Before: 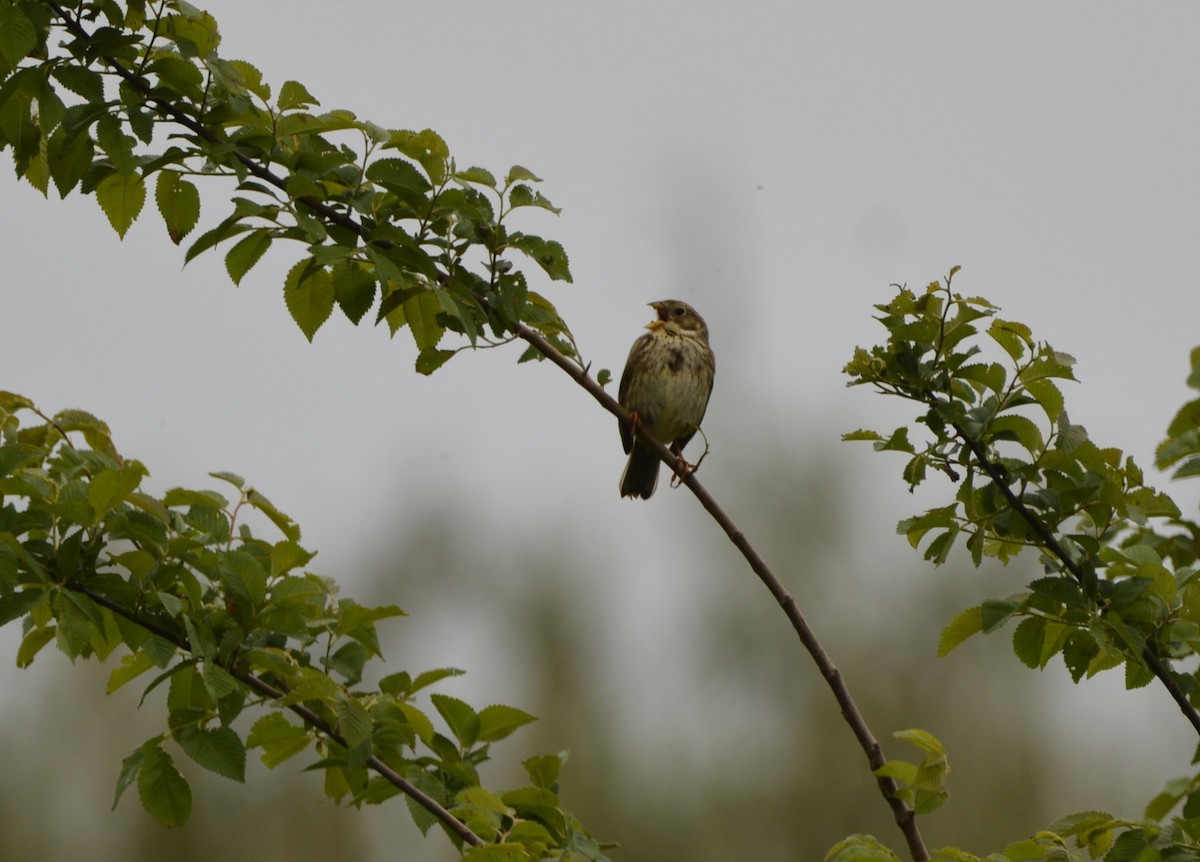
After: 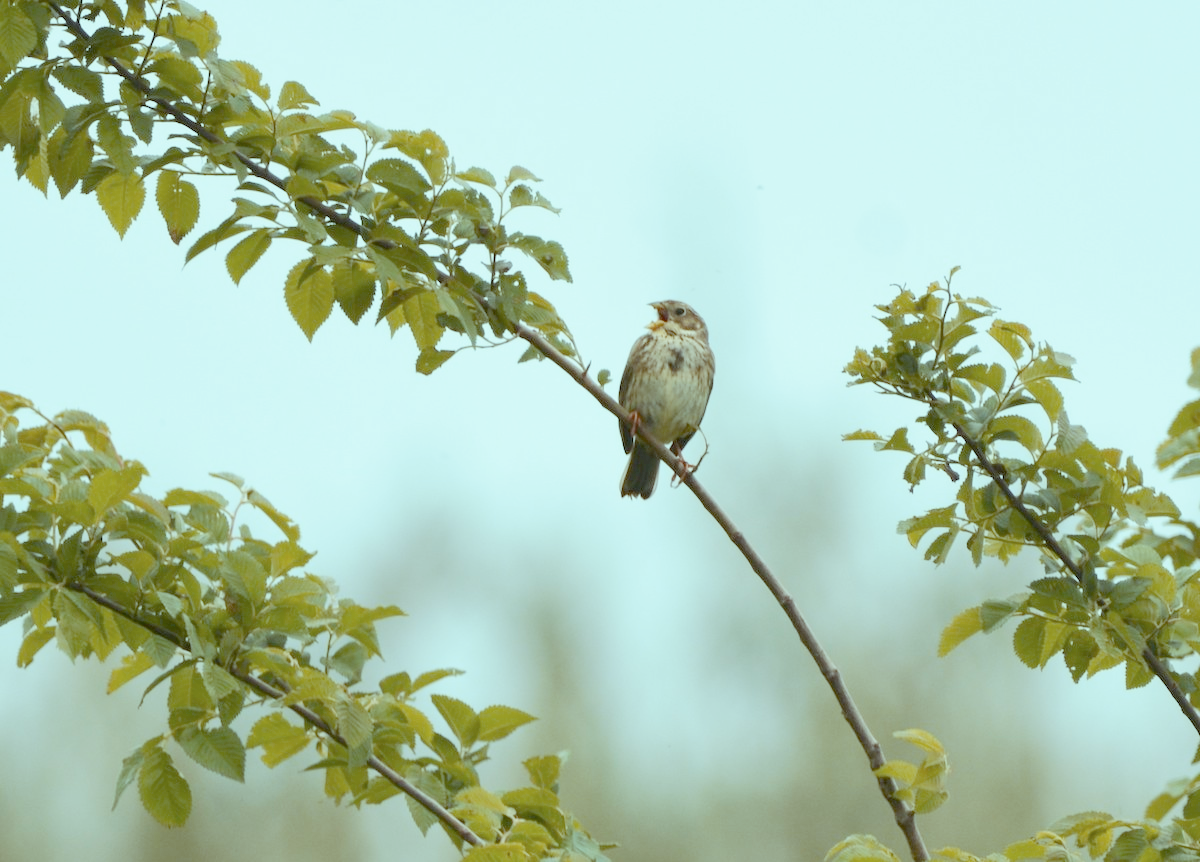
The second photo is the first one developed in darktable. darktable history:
tone curve: curves: ch0 [(0, 0) (0.003, 0.001) (0.011, 0.005) (0.025, 0.011) (0.044, 0.02) (0.069, 0.031) (0.1, 0.045) (0.136, 0.077) (0.177, 0.124) (0.224, 0.181) (0.277, 0.245) (0.335, 0.316) (0.399, 0.393) (0.468, 0.477) (0.543, 0.568) (0.623, 0.666) (0.709, 0.771) (0.801, 0.871) (0.898, 0.965) (1, 1)], preserve colors none
color look up table: target L [88.27, 79.3, 69.06, 64.83, 53.29, 37.3, 198.35, 93.66, 90.4, 78.49, 80.16, 68.18, 67.45, 66.5, 67.79, 59.09, 51.69, 53.83, 50.6, 40.3, 32.04, 85.68, 74.9, 56.73, 52.93, 53.34, 54.52, 48.28, 36.26, 28.42, 24.43, 20.78, 13.81, 11.07, 81.87, 81.96, 81.5, 81.39, 72.25, 66.22, 54.48, 48.43, 0 ×7], target a [-13.44, -12.13, -23.78, -48.53, -42.7, -14.45, 0, -0.001, -14.11, 4.21, -7.597, 28.59, 18.46, 9.22, -9.382, 31.18, 41.57, 36.98, 38.09, 37.09, 10.41, -13.48, -10.56, -1.684, 33.11, 17.43, -9.814, -4.996, 6.937, -2.345, 12.28, -2.774, -1.6, -3.792, -14.71, -20.32, -17.78, -15.79, -39.61, -27.39, -19.63, -12.37, 0 ×7], target b [-2.961, -4.312, 44.29, 18.64, 23.2, 16.48, 0.001, 0.004, -2.717, 62.68, -3.64, 53.21, 55.73, 10.03, -3.203, 49.95, 28.3, 0.779, 19.7, 27.17, 12.12, -4.83, -4.289, -24.33, -8.904, -25.26, -46.51, -1.889, -44.49, -2.856, -12.7, -1.293, -2.488, -1.06, -4.921, -8.428, -7.506, -10.33, -9.107, -31.05, -30.11, -24.79, 0 ×7], num patches 42
